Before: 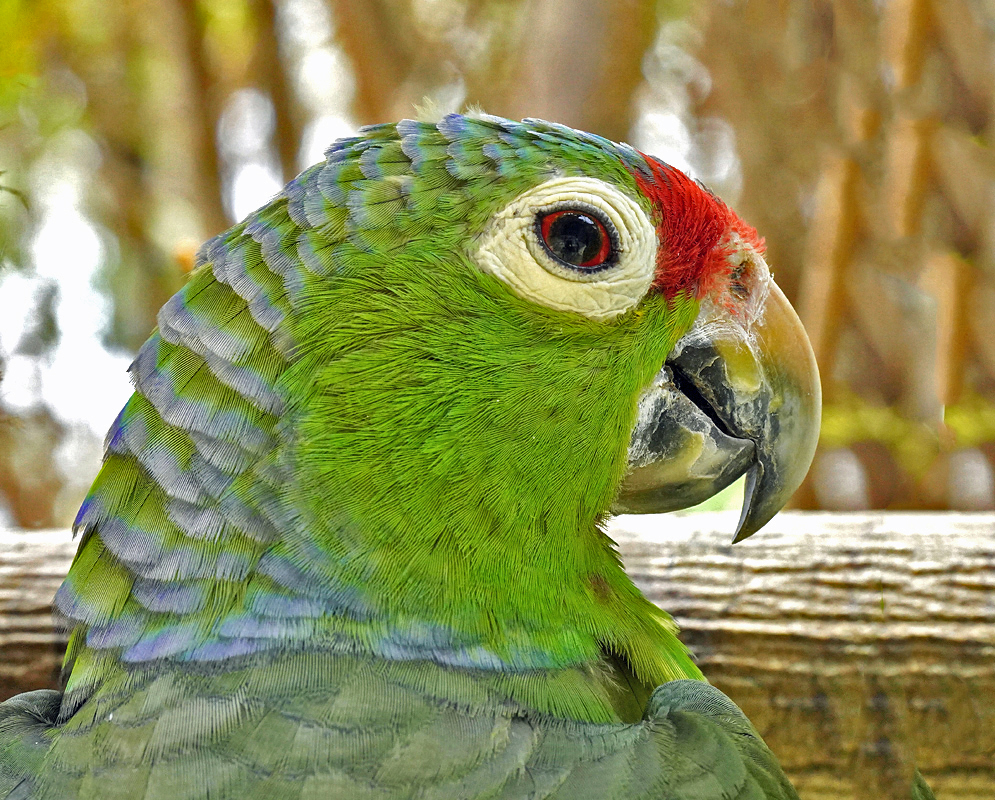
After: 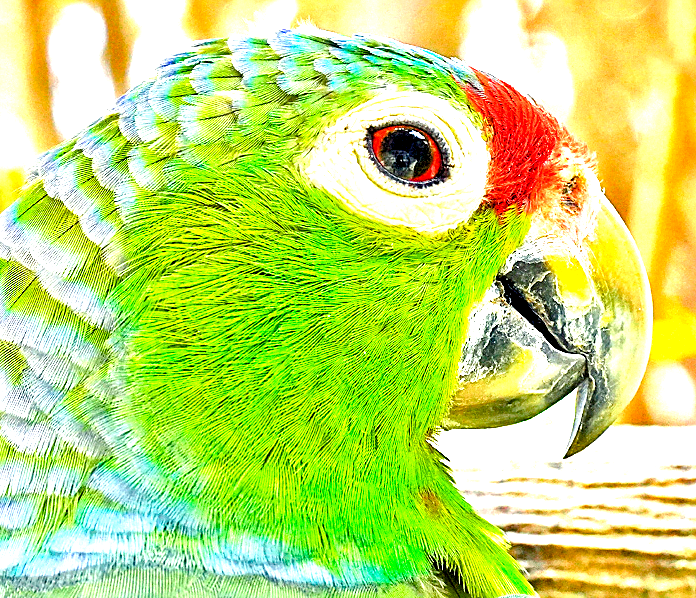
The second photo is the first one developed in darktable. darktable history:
sharpen: on, module defaults
color balance rgb: global offset › luminance -0.51%, perceptual saturation grading › global saturation 27.53%, perceptual saturation grading › highlights -25%, perceptual saturation grading › shadows 25%, perceptual brilliance grading › highlights 6.62%, perceptual brilliance grading › mid-tones 17.07%, perceptual brilliance grading › shadows -5.23%
exposure: black level correction 0.001, exposure 1.735 EV, compensate highlight preservation false
crop and rotate: left 17.046%, top 10.659%, right 12.989%, bottom 14.553%
